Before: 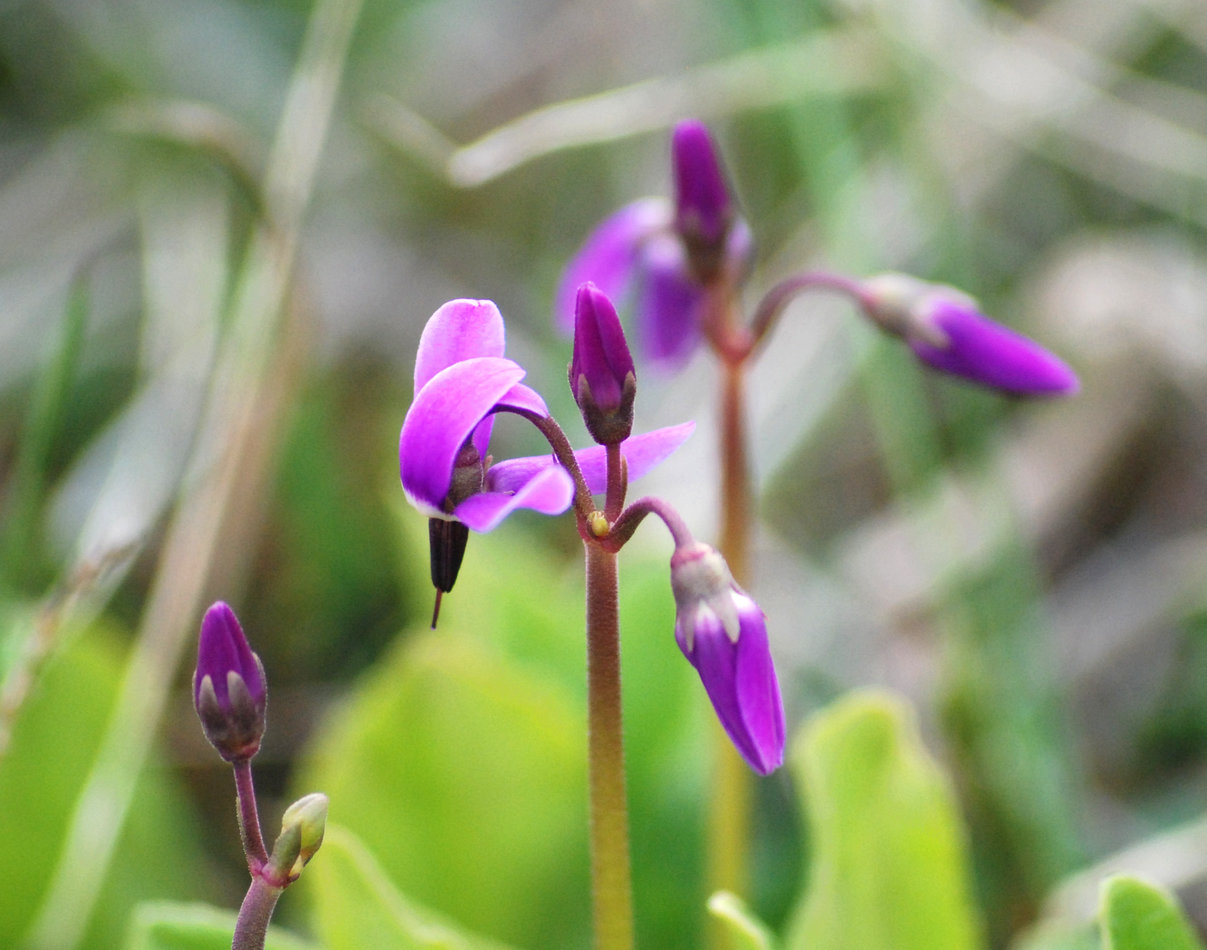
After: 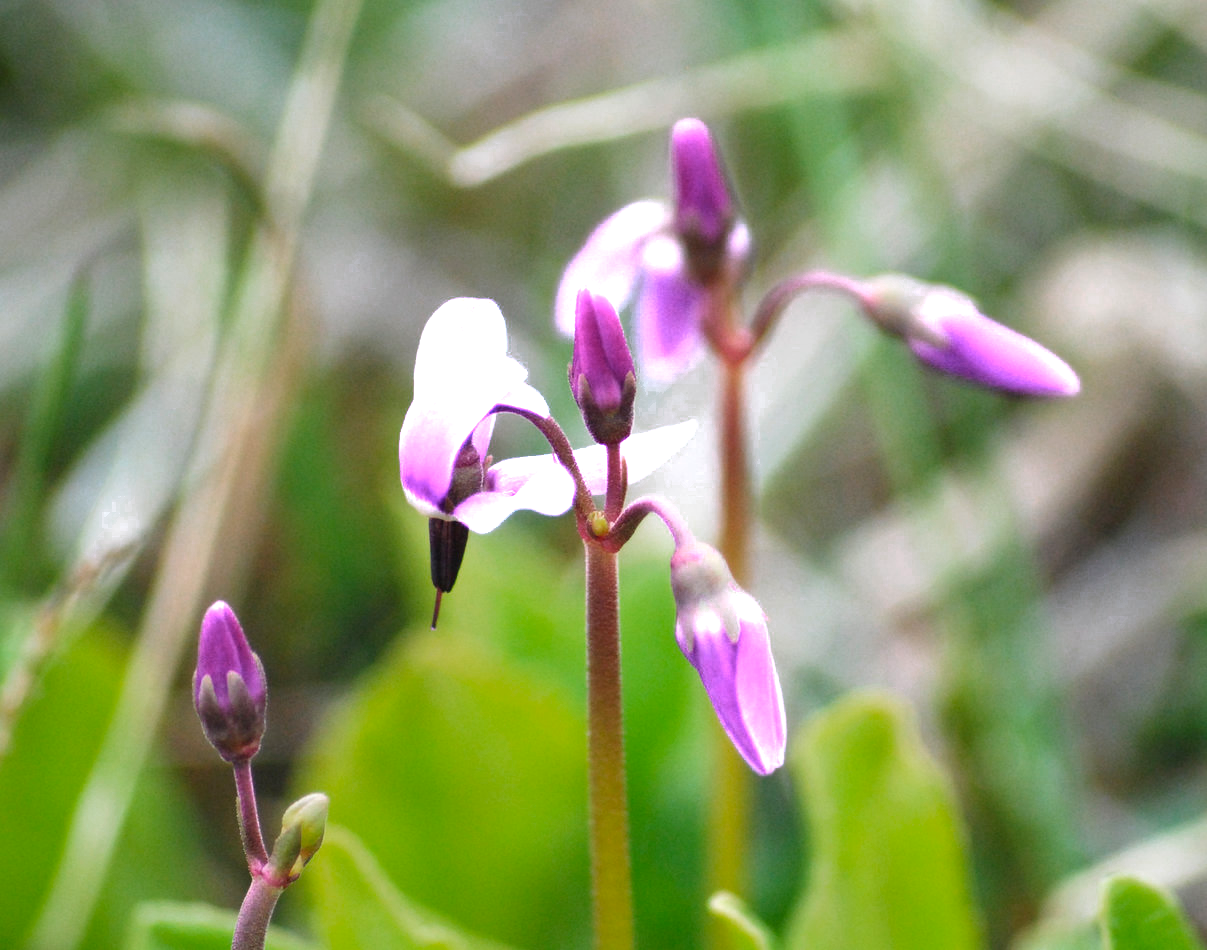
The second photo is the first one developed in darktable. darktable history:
color zones: curves: ch0 [(0.203, 0.433) (0.607, 0.517) (0.697, 0.696) (0.705, 0.897)]
exposure: exposure 0.127 EV, compensate highlight preservation false
contrast brightness saturation: contrast 0.1, brightness 0.03, saturation 0.09
